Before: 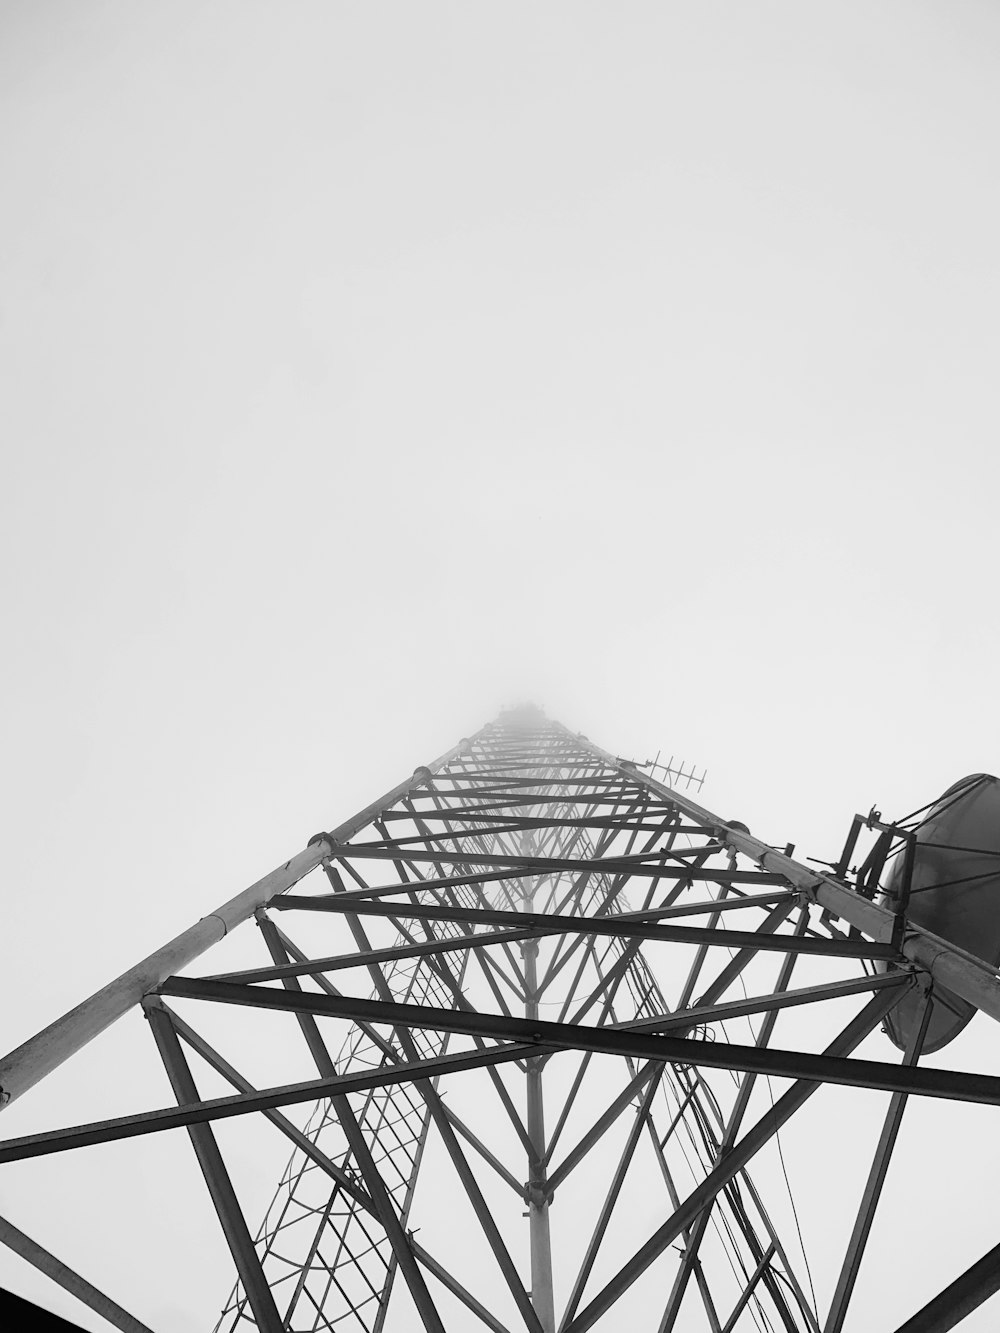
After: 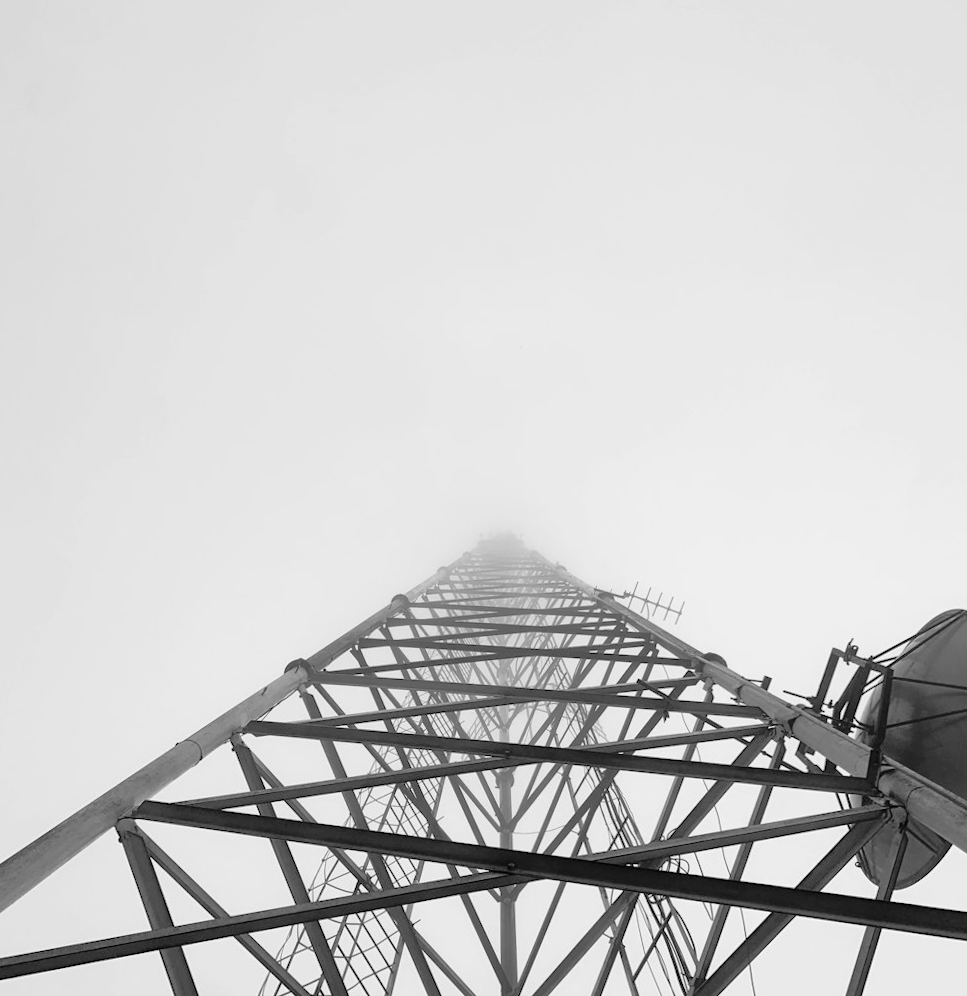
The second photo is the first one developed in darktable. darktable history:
rotate and perspective: rotation 0.8°, automatic cropping off
tone equalizer: -8 EV 0.001 EV, -7 EV -0.004 EV, -6 EV 0.009 EV, -5 EV 0.032 EV, -4 EV 0.276 EV, -3 EV 0.644 EV, -2 EV 0.584 EV, -1 EV 0.187 EV, +0 EV 0.024 EV
crop and rotate: left 2.991%, top 13.302%, right 1.981%, bottom 12.636%
